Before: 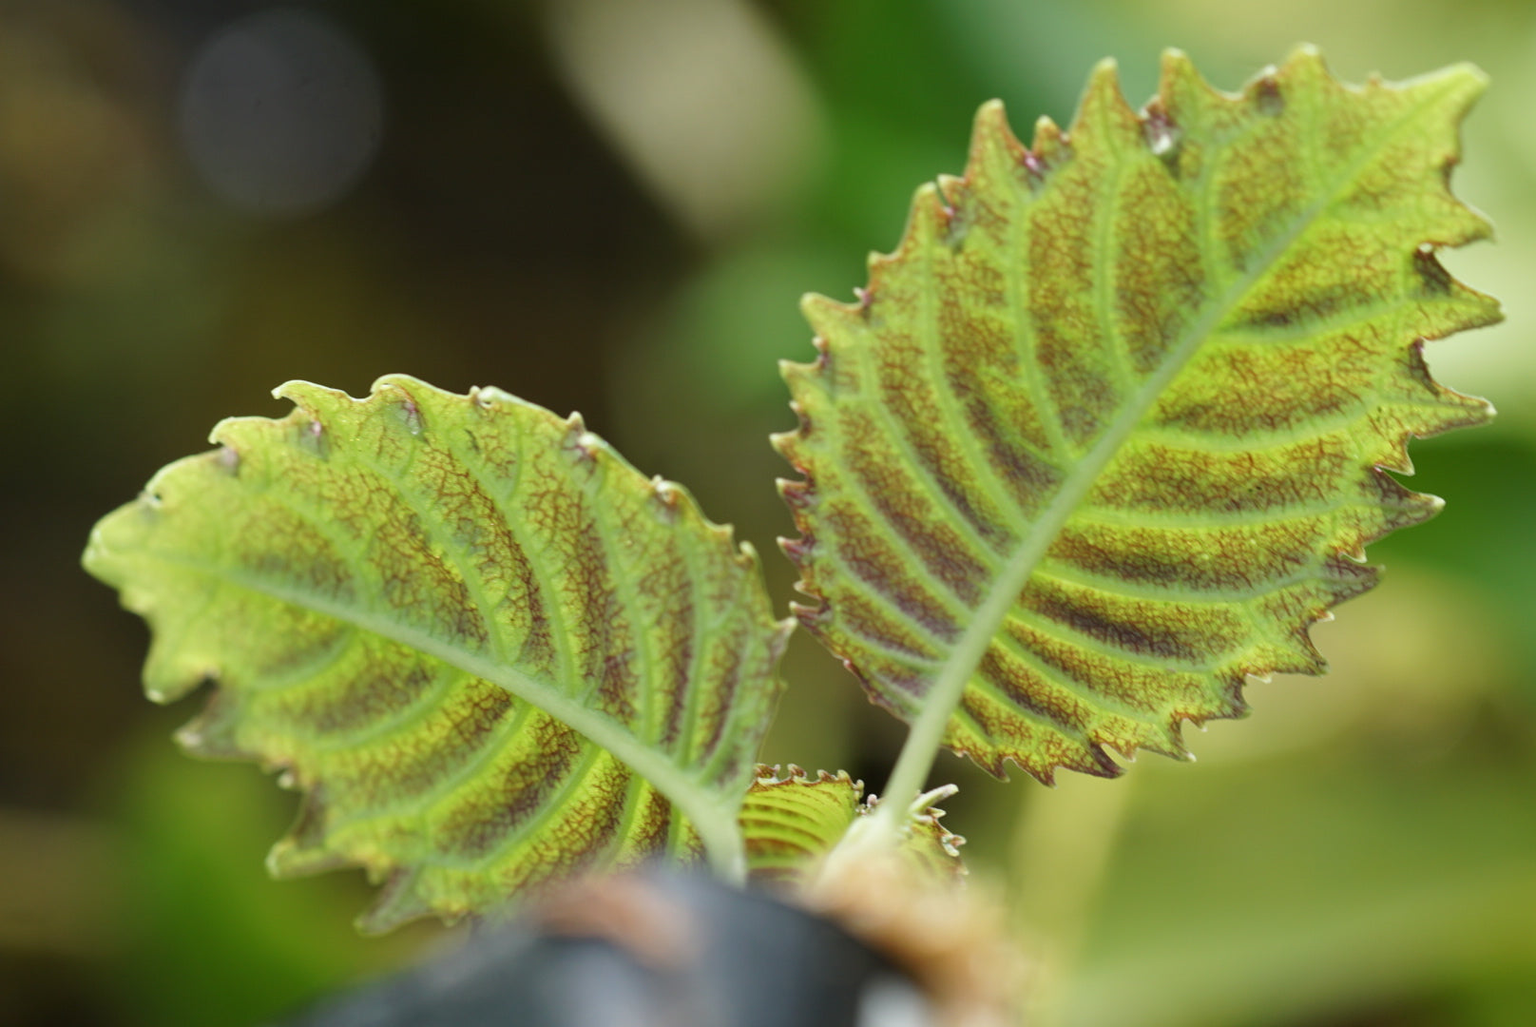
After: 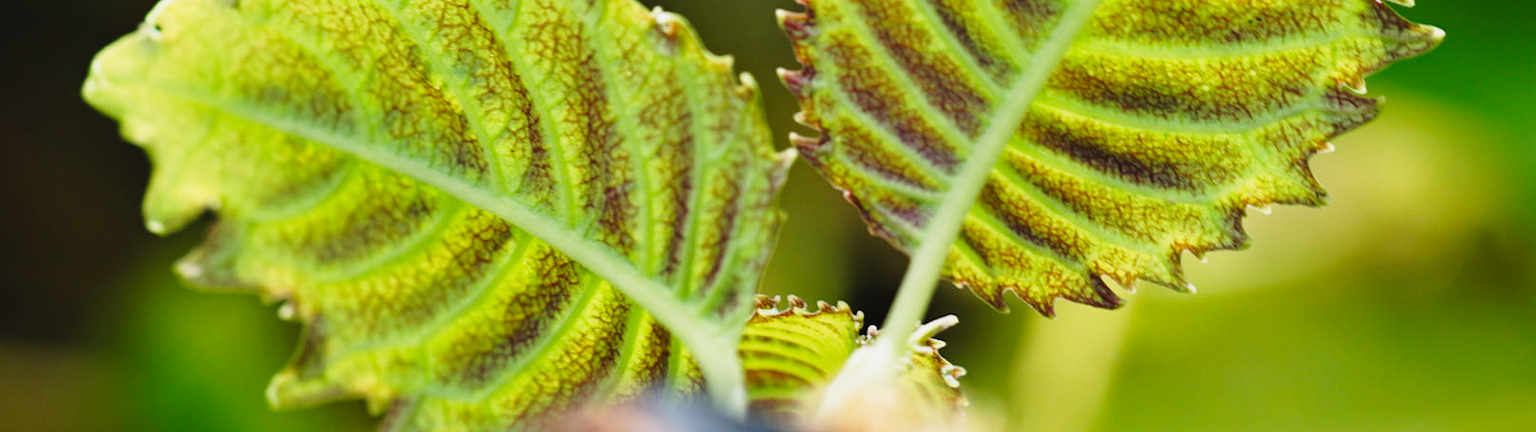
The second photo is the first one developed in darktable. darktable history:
tone curve: curves: ch0 [(0, 0.031) (0.139, 0.084) (0.311, 0.278) (0.495, 0.544) (0.718, 0.816) (0.841, 0.909) (1, 0.967)]; ch1 [(0, 0) (0.272, 0.249) (0.388, 0.385) (0.479, 0.456) (0.495, 0.497) (0.538, 0.55) (0.578, 0.595) (0.707, 0.778) (1, 1)]; ch2 [(0, 0) (0.125, 0.089) (0.353, 0.329) (0.443, 0.408) (0.502, 0.495) (0.56, 0.553) (0.608, 0.631) (1, 1)], preserve colors none
crop: top 45.667%, bottom 12.173%
haze removal: compatibility mode true, adaptive false
